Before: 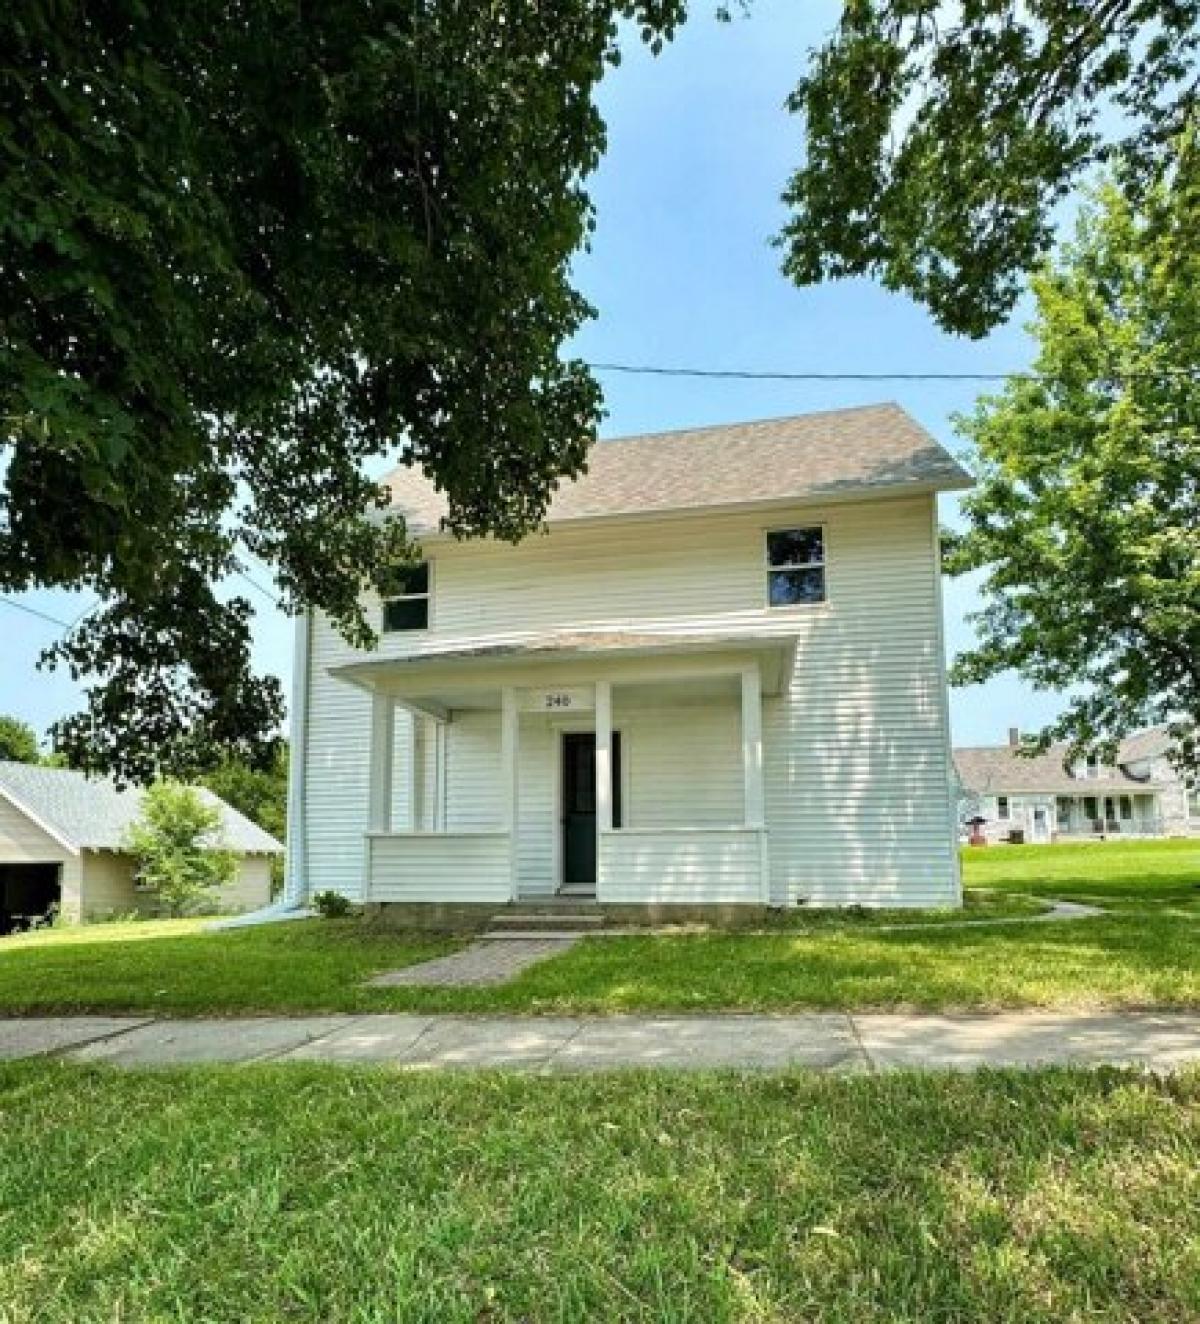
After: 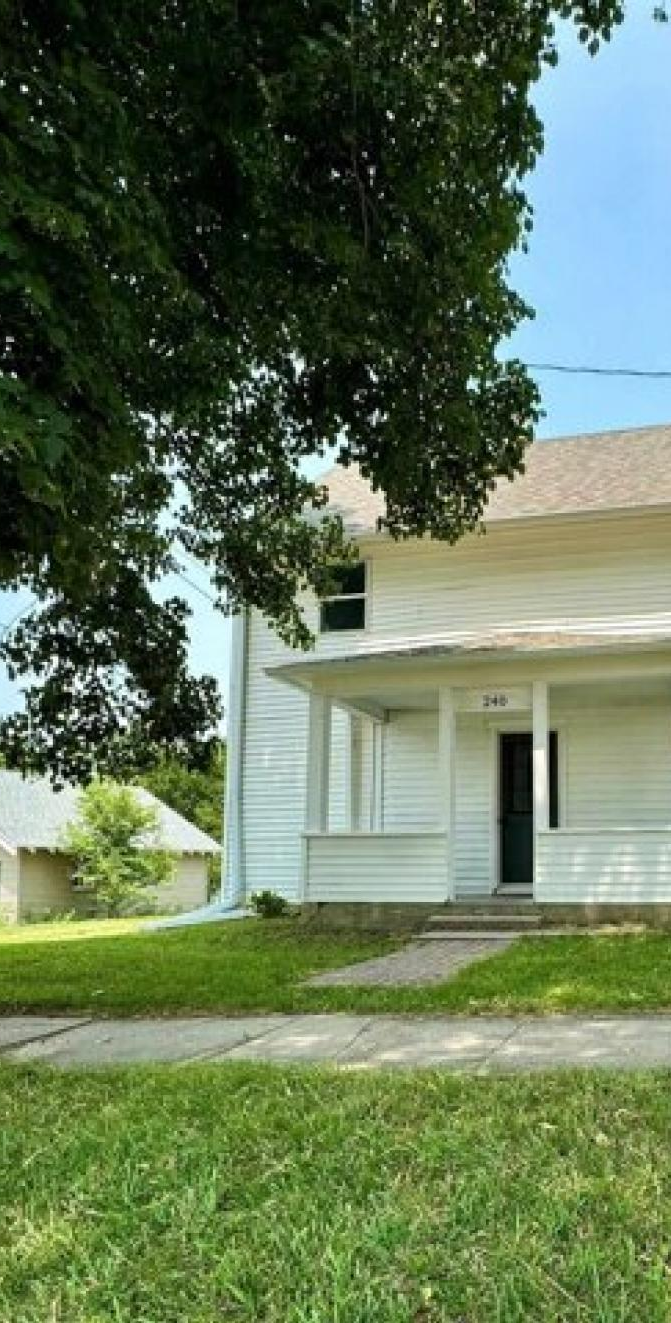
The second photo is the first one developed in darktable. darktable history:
crop: left 5.304%, right 38.764%
